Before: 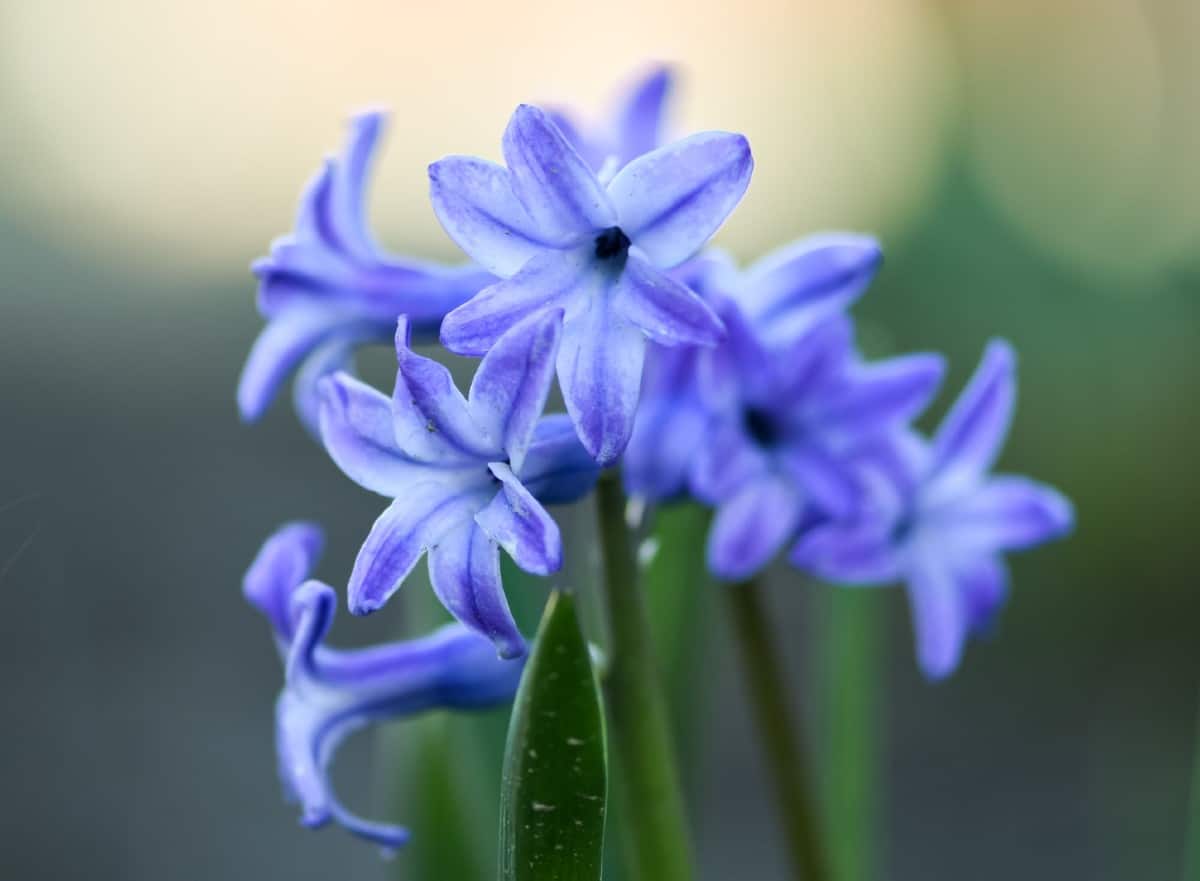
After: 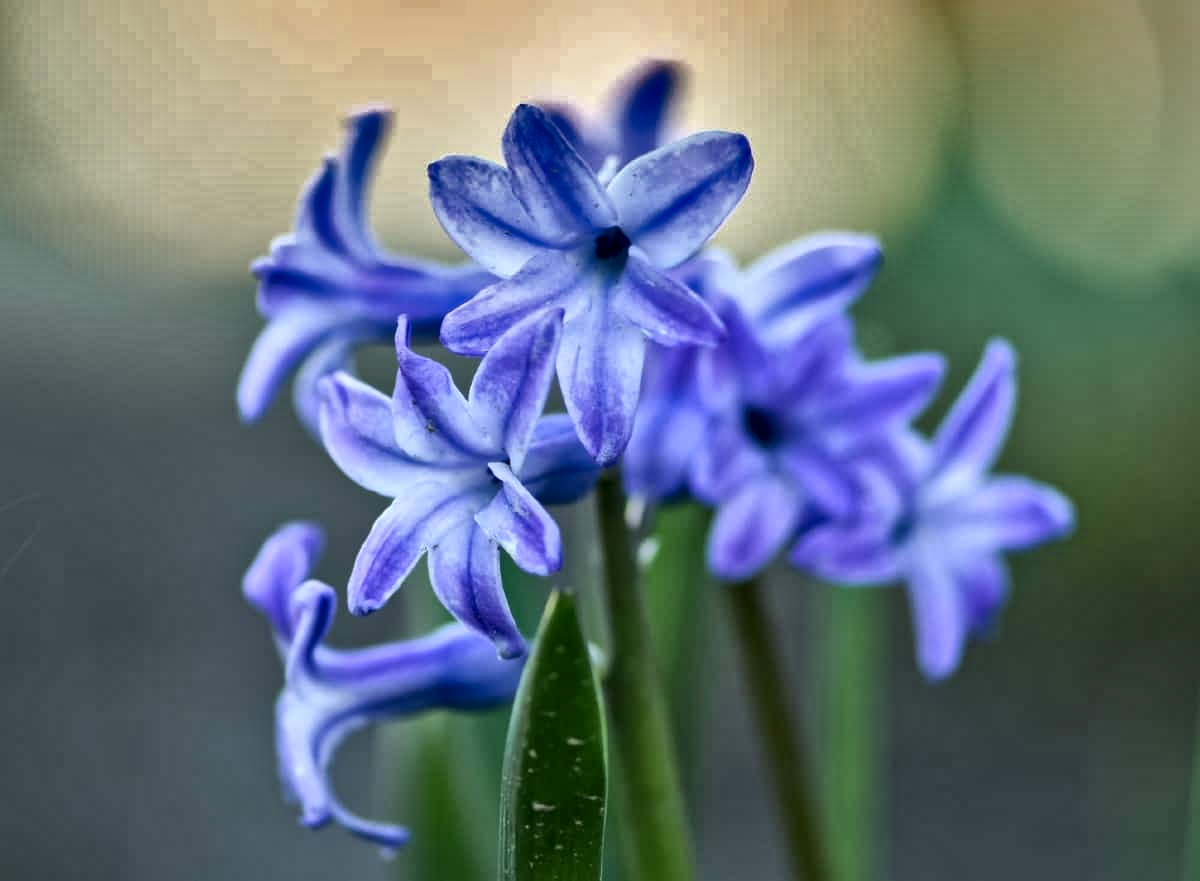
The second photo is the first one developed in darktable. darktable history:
local contrast: mode bilateral grid, contrast 20, coarseness 19, detail 163%, midtone range 0.2
shadows and highlights: shadows 19.13, highlights -83.41, soften with gaussian
